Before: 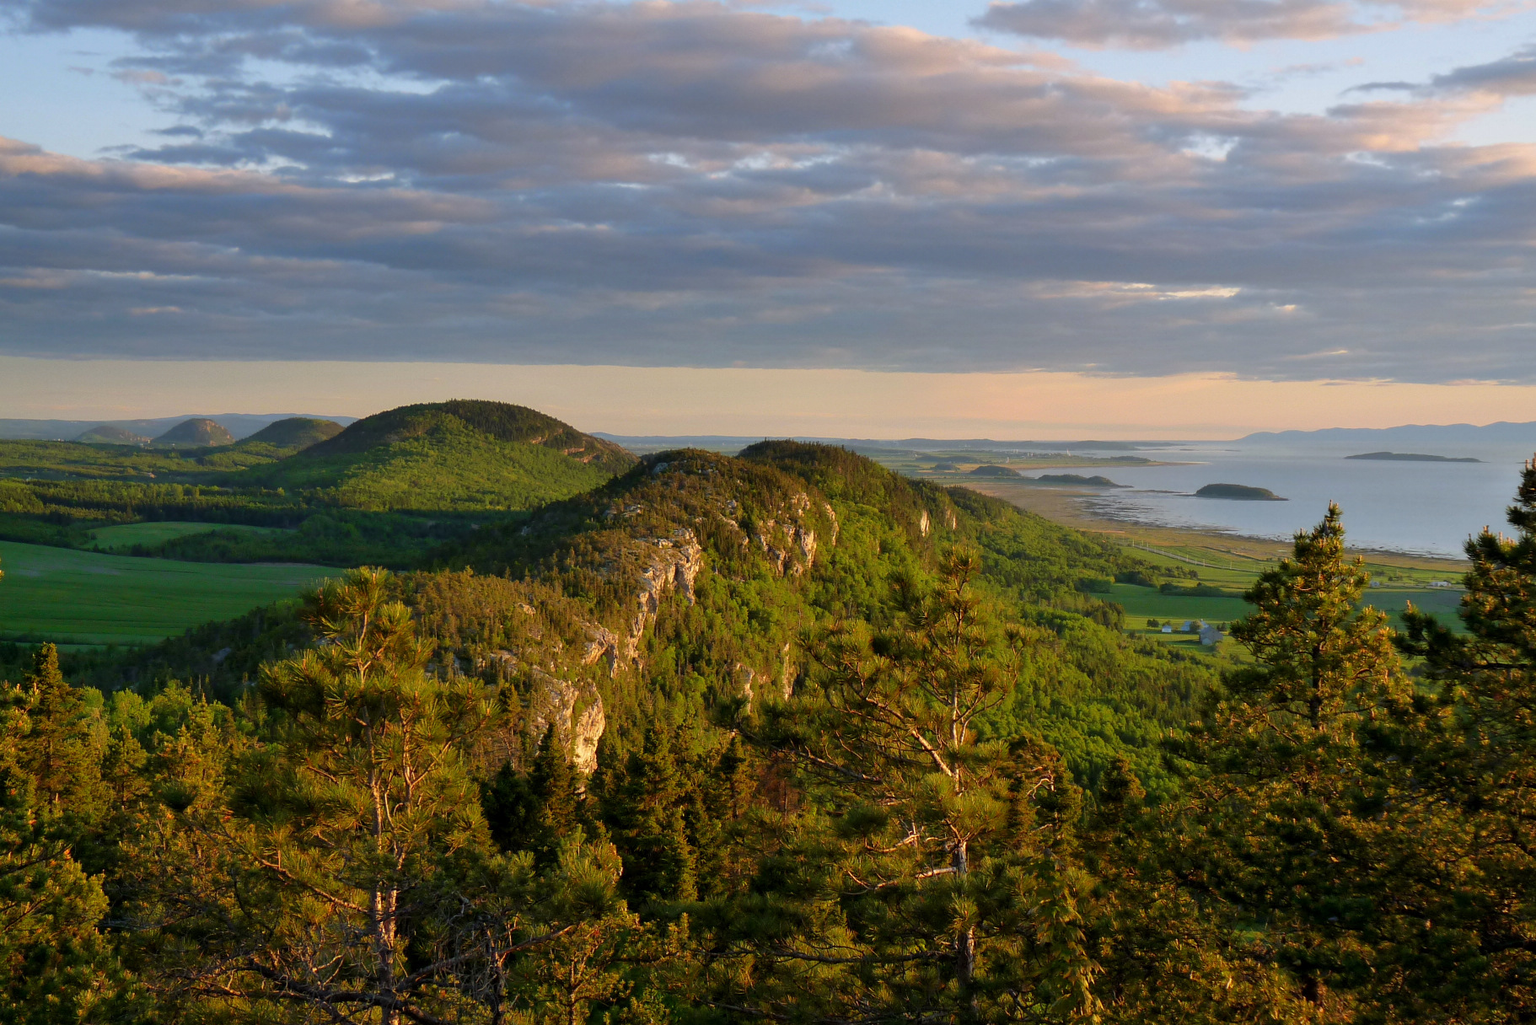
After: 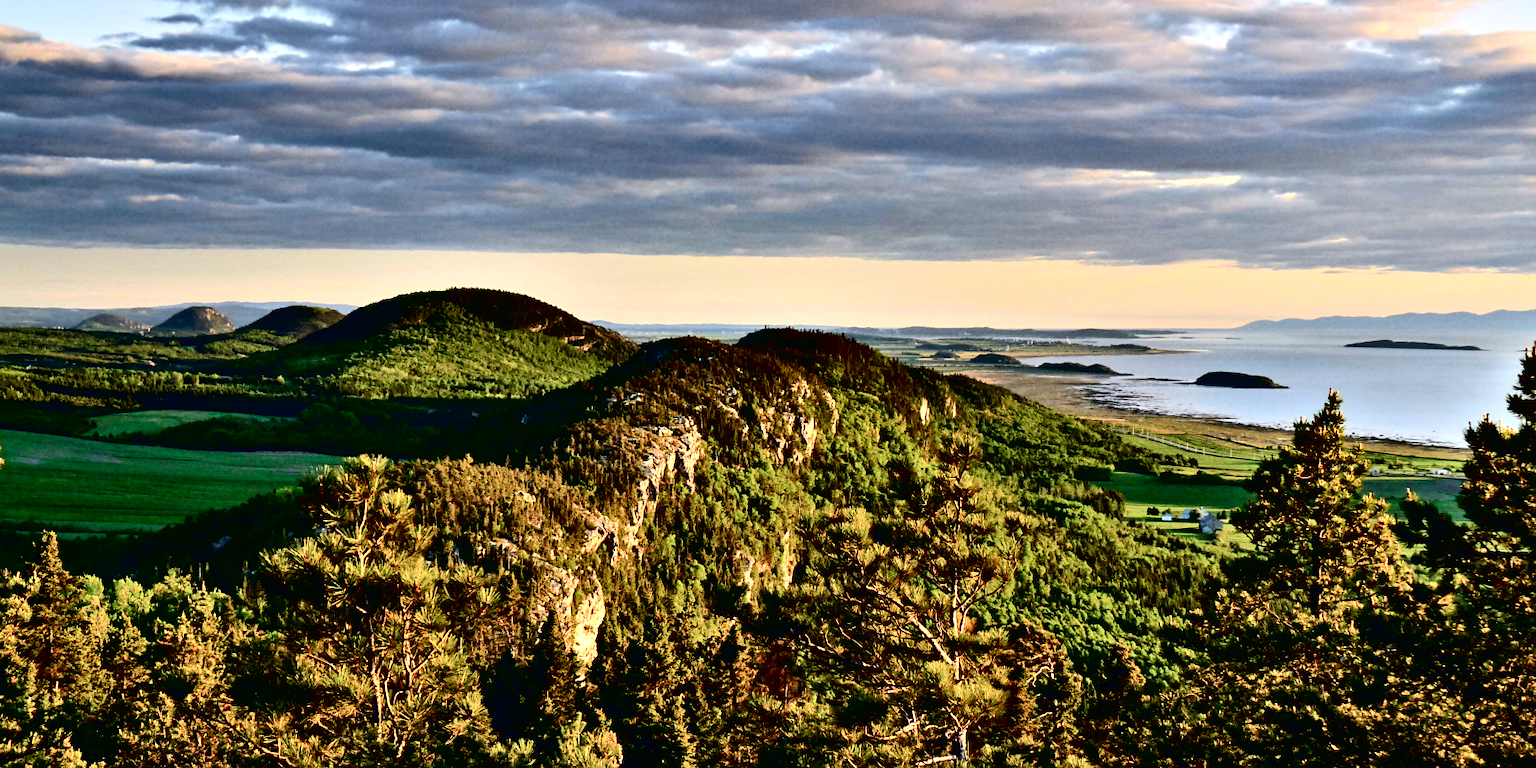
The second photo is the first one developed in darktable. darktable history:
contrast equalizer: y [[0.48, 0.654, 0.731, 0.706, 0.772, 0.382], [0.55 ×6], [0 ×6], [0 ×6], [0 ×6]]
exposure: black level correction 0.002, compensate exposure bias true, compensate highlight preservation false
crop: top 11.011%, bottom 13.922%
sharpen: radius 0.985
tone curve: curves: ch0 [(0, 0.013) (0.054, 0.018) (0.205, 0.191) (0.289, 0.292) (0.39, 0.424) (0.493, 0.551) (0.666, 0.743) (0.795, 0.841) (1, 0.998)]; ch1 [(0, 0) (0.385, 0.343) (0.439, 0.415) (0.494, 0.495) (0.501, 0.501) (0.51, 0.509) (0.548, 0.554) (0.586, 0.601) (0.66, 0.687) (0.783, 0.804) (1, 1)]; ch2 [(0, 0) (0.304, 0.31) (0.403, 0.399) (0.441, 0.428) (0.47, 0.469) (0.498, 0.496) (0.524, 0.538) (0.566, 0.579) (0.633, 0.665) (0.7, 0.711) (1, 1)], color space Lab, independent channels, preserve colors none
contrast brightness saturation: contrast 0.222
